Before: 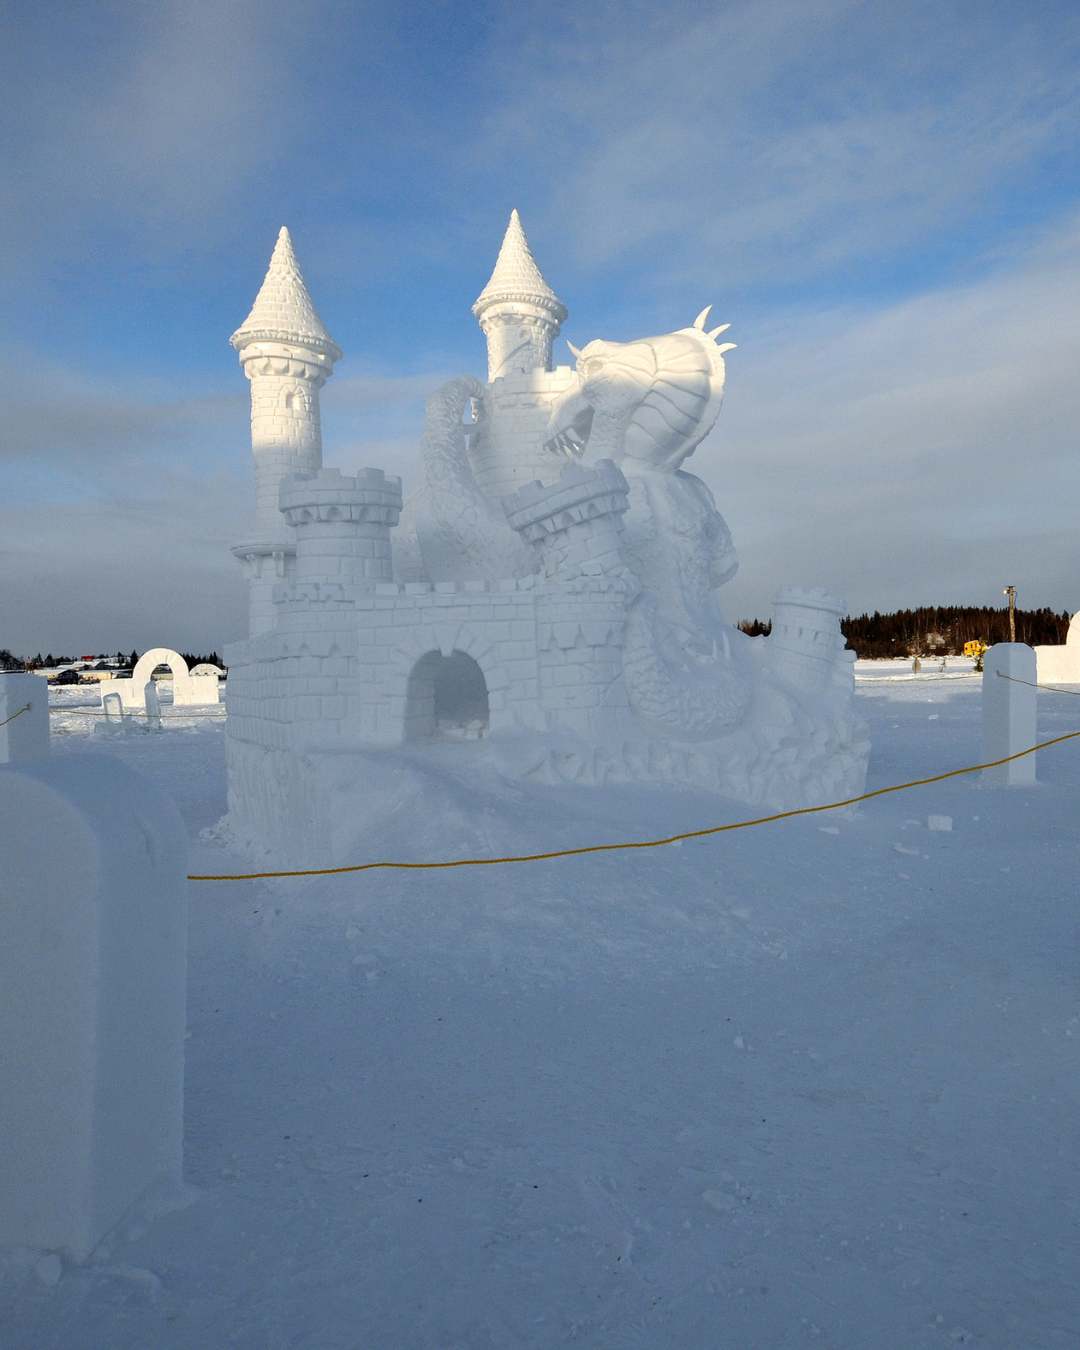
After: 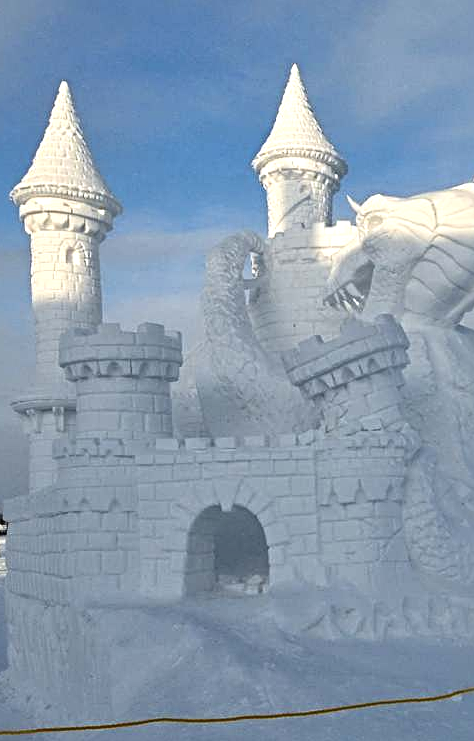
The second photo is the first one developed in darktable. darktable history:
sharpen: radius 3.962
crop: left 20.373%, top 10.751%, right 35.731%, bottom 34.29%
local contrast: mode bilateral grid, contrast 26, coarseness 60, detail 151%, midtone range 0.2
